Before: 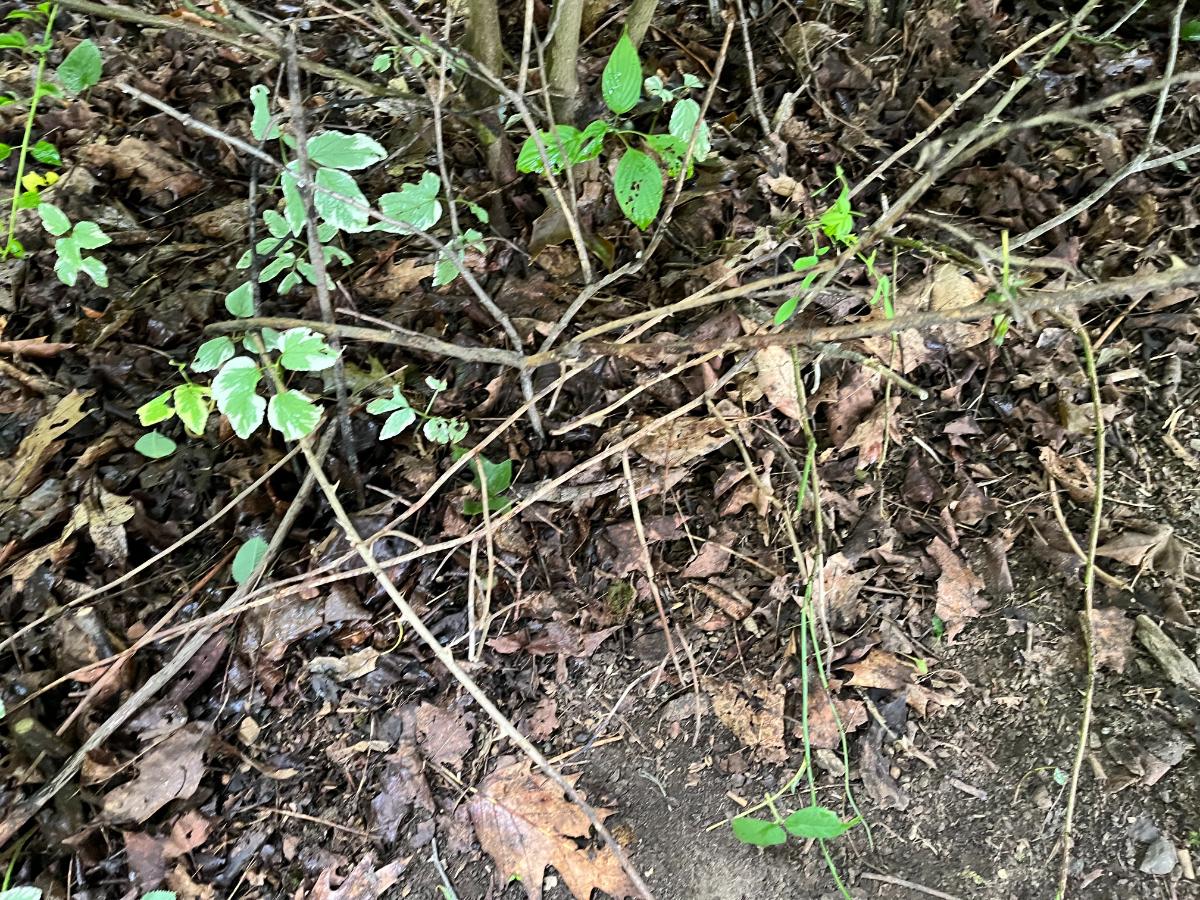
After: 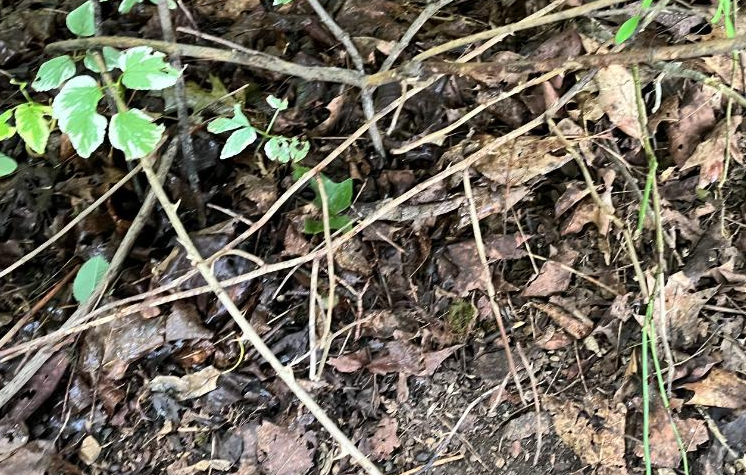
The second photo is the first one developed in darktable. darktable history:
crop: left 13.321%, top 31.313%, right 24.453%, bottom 15.835%
